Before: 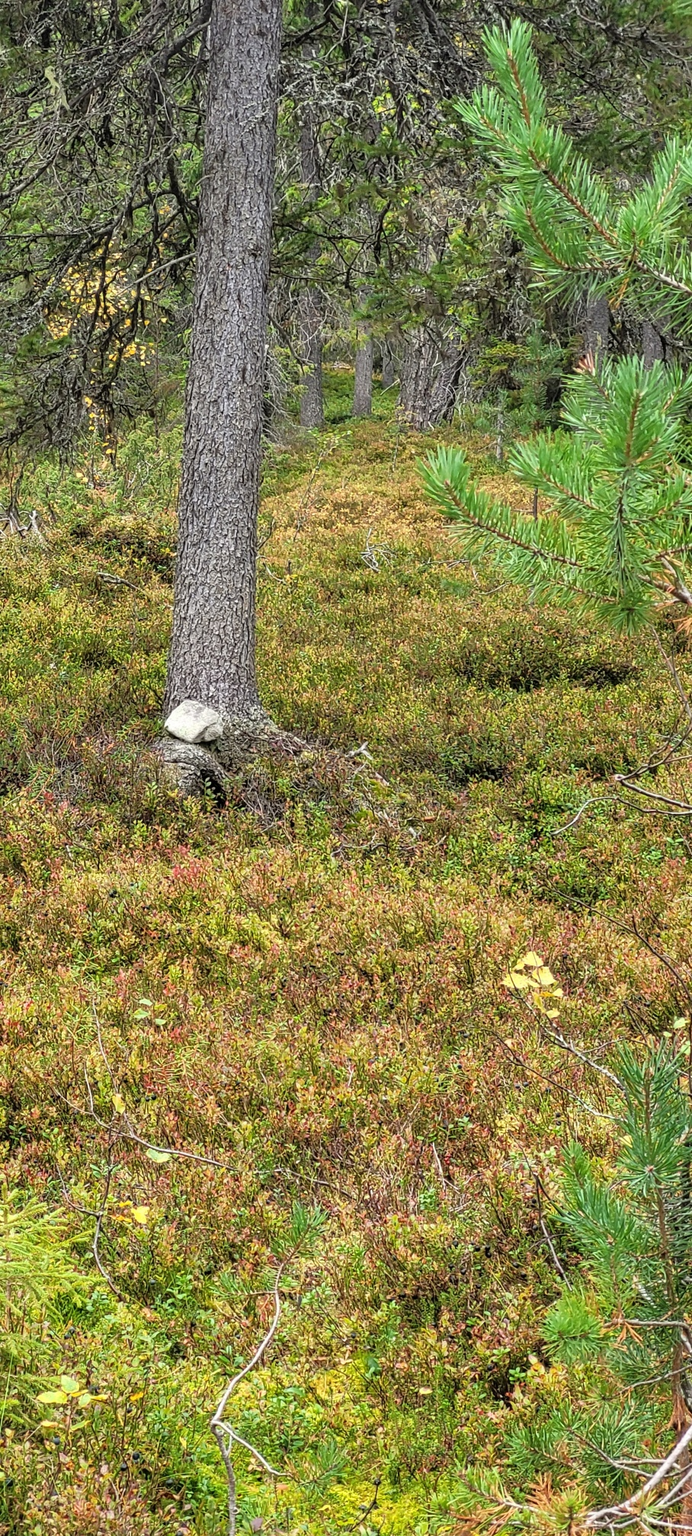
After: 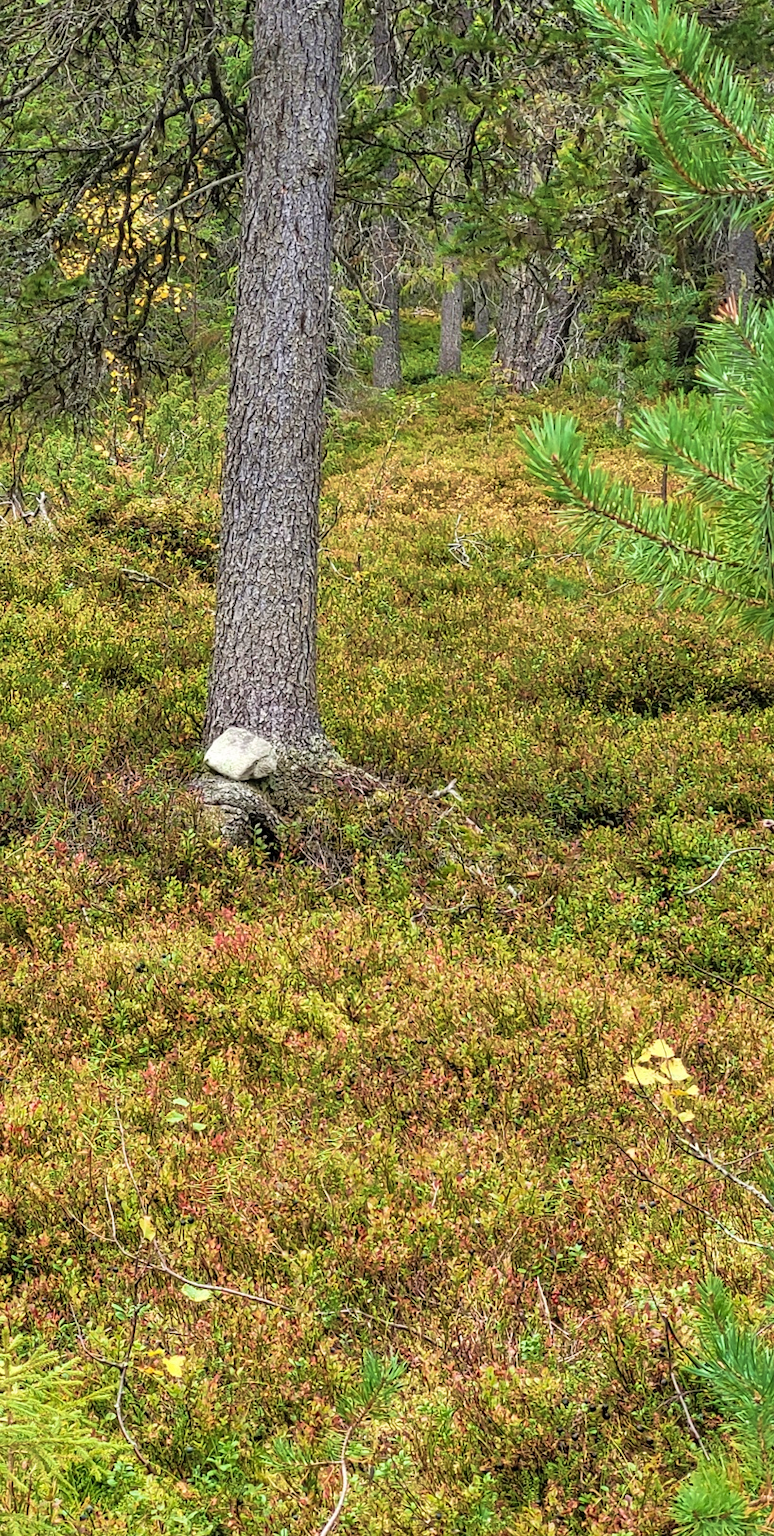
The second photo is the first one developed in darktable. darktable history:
velvia: strength 45%
crop: top 7.49%, right 9.717%, bottom 11.943%
